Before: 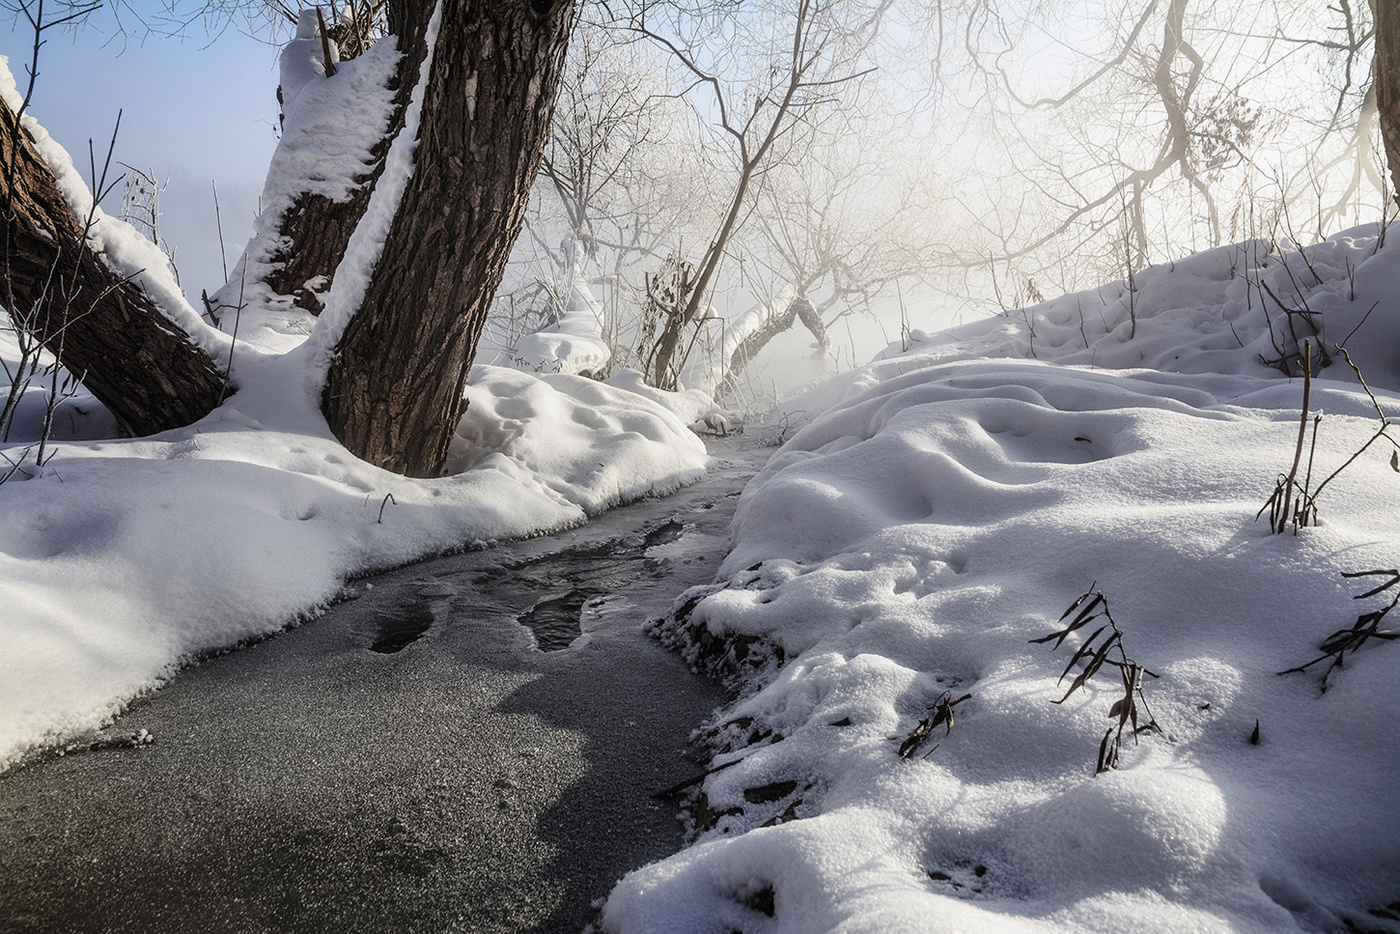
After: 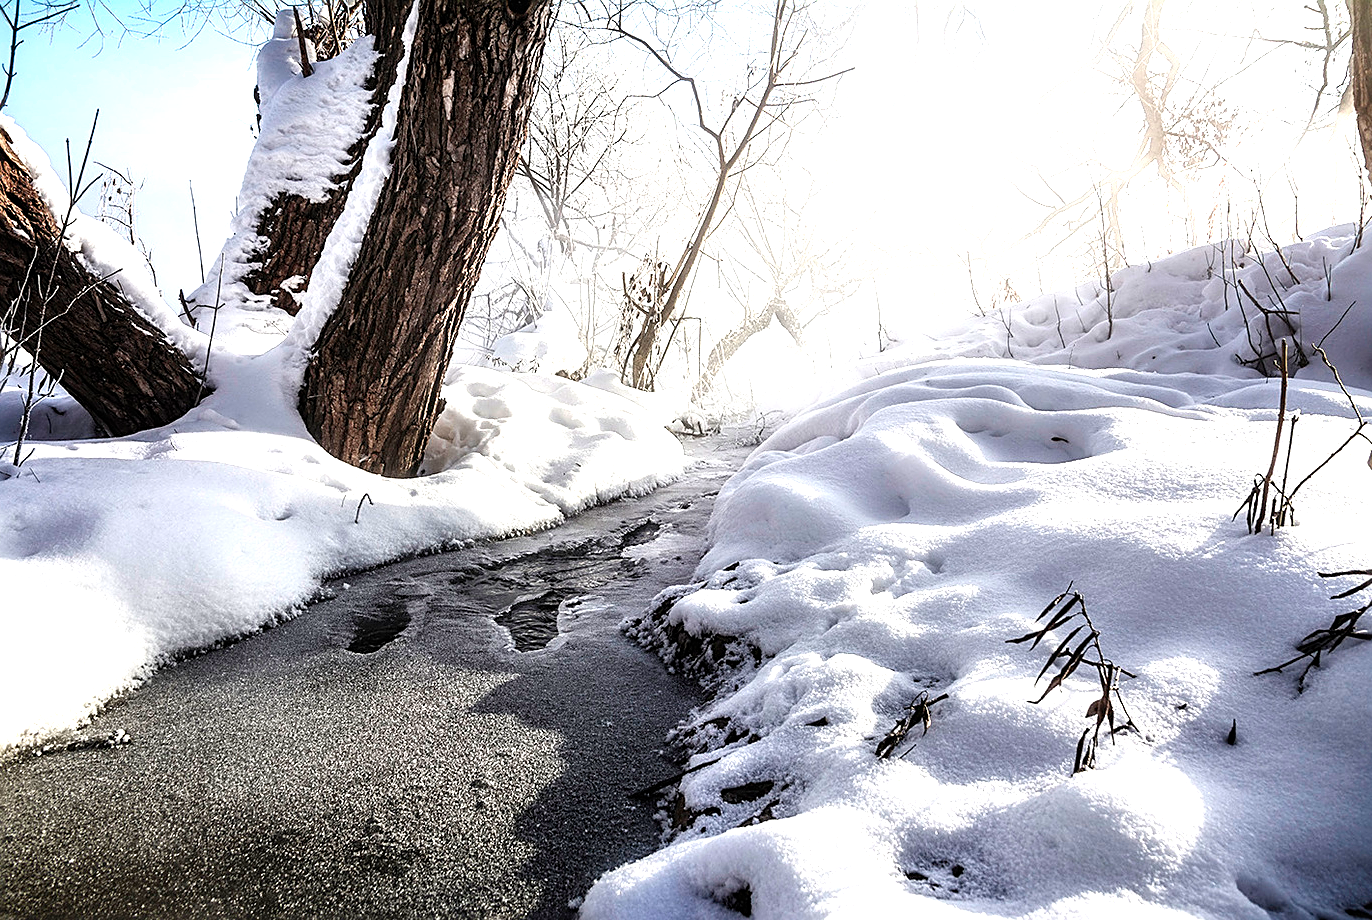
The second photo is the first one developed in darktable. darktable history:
crop: left 1.685%, right 0.279%, bottom 1.453%
levels: levels [0, 0.352, 0.703]
sharpen: on, module defaults
